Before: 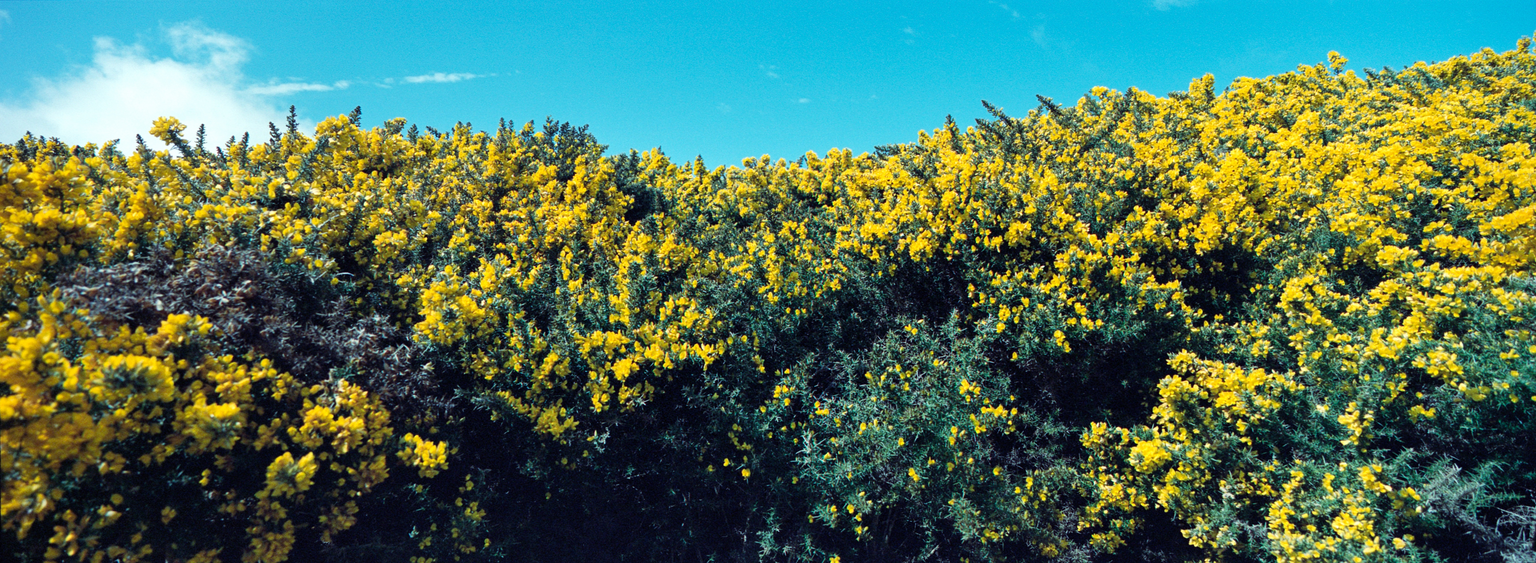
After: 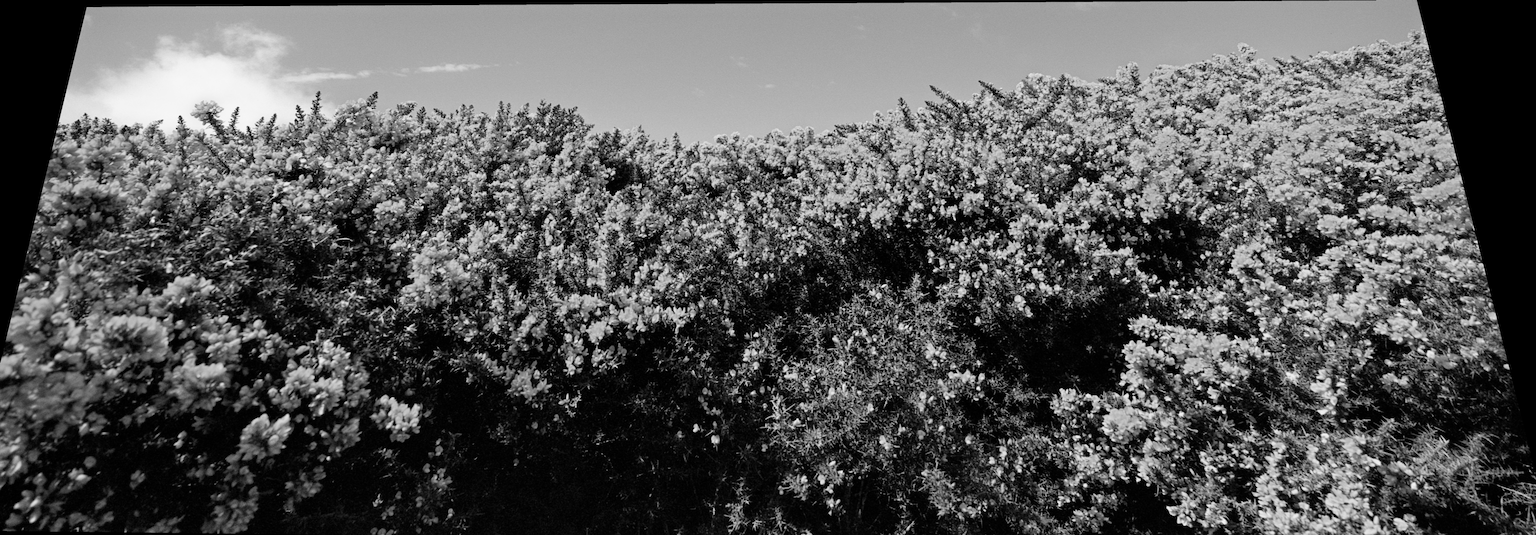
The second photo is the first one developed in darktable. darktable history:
crop and rotate: left 2.536%, right 1.107%, bottom 2.246%
filmic rgb: middle gray luminance 18.42%, black relative exposure -11.45 EV, white relative exposure 2.55 EV, threshold 6 EV, target black luminance 0%, hardness 8.41, latitude 99%, contrast 1.084, shadows ↔ highlights balance 0.505%, add noise in highlights 0, preserve chrominance max RGB, color science v3 (2019), use custom middle-gray values true, iterations of high-quality reconstruction 0, contrast in highlights soft, enable highlight reconstruction true
monochrome: size 1
contrast brightness saturation: contrast 0.04, saturation 0.16
rotate and perspective: rotation 0.128°, lens shift (vertical) -0.181, lens shift (horizontal) -0.044, shear 0.001, automatic cropping off
